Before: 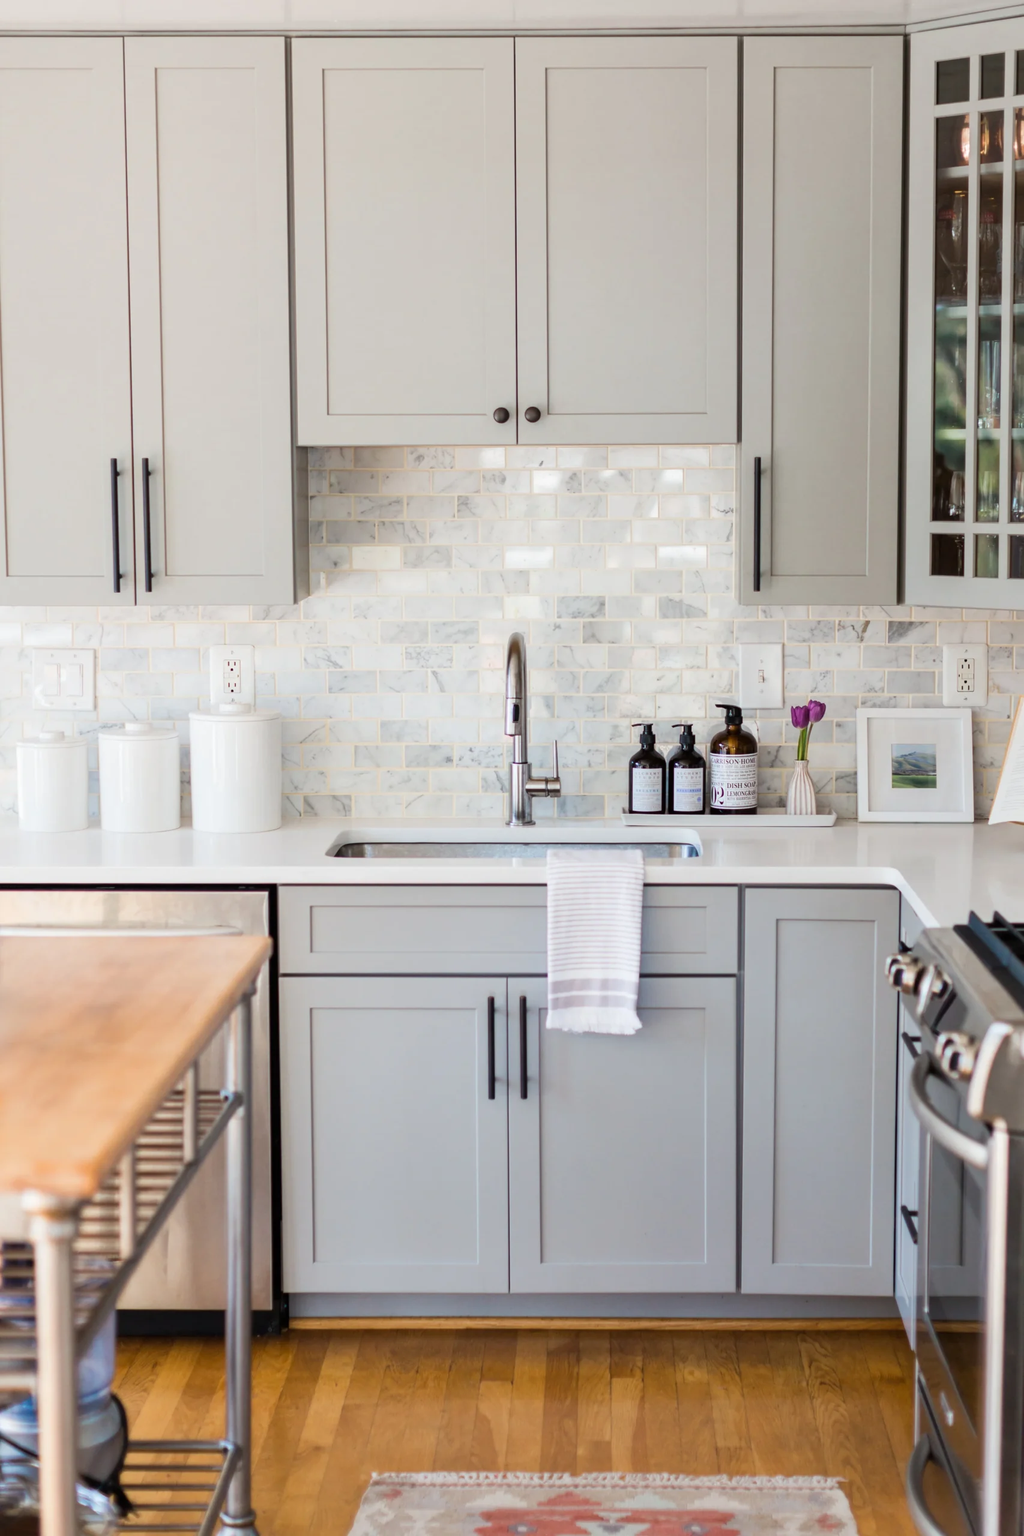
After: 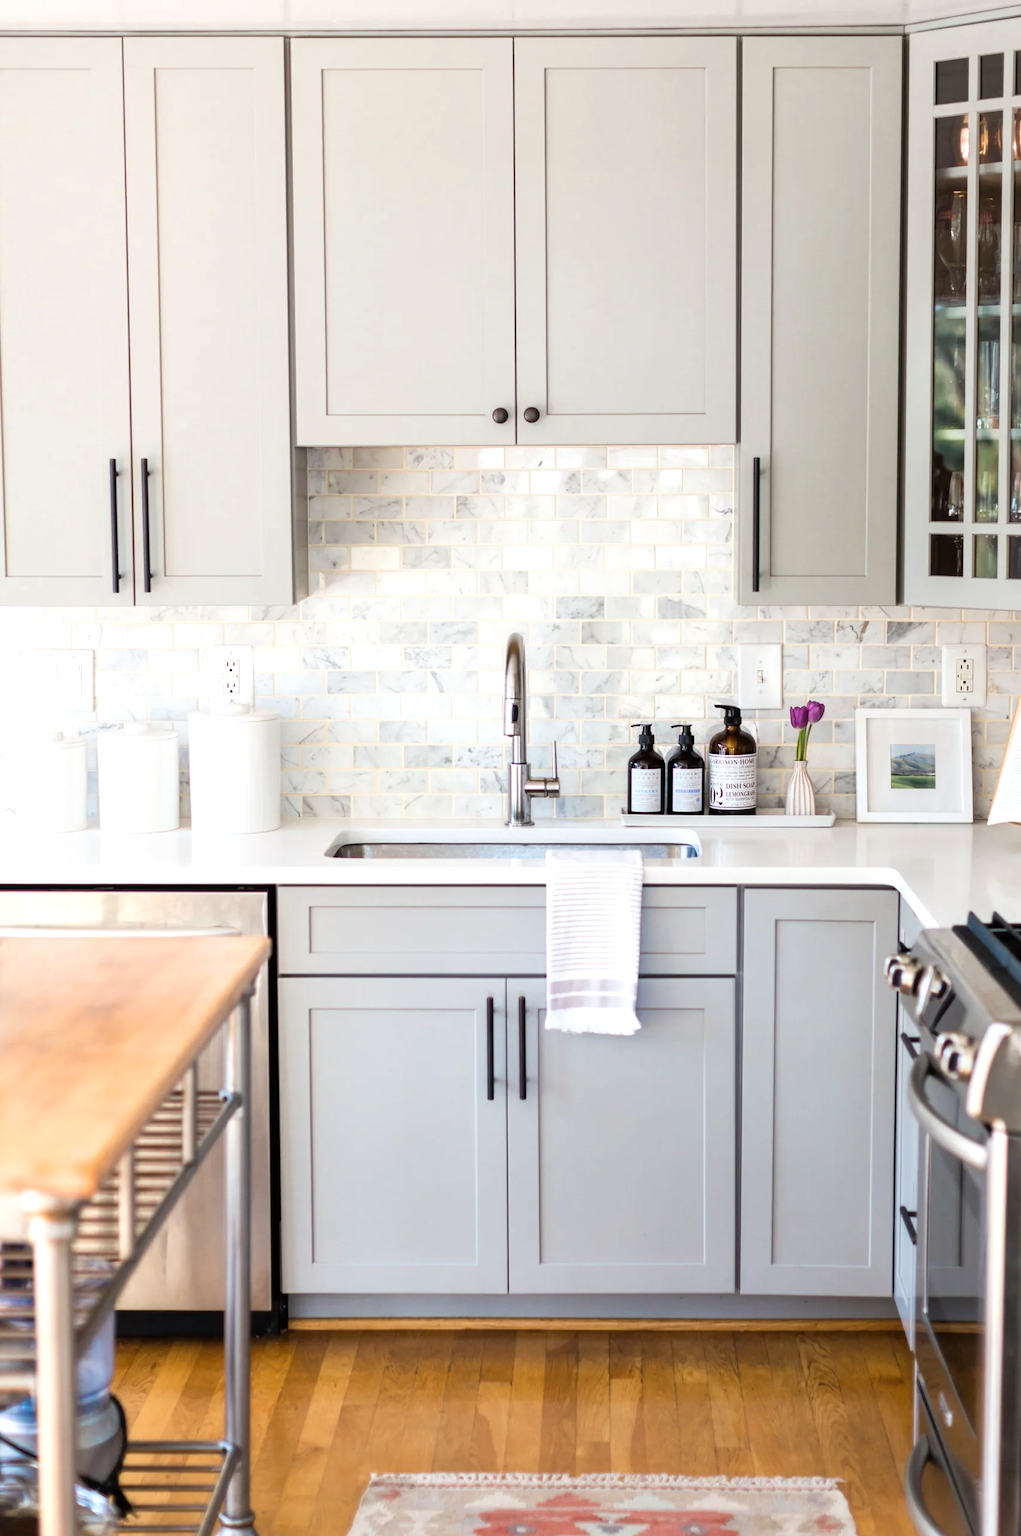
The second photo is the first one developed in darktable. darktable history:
tone equalizer: -8 EV -0.378 EV, -7 EV -0.42 EV, -6 EV -0.295 EV, -5 EV -0.221 EV, -3 EV 0.249 EV, -2 EV 0.336 EV, -1 EV 0.388 EV, +0 EV 0.431 EV
crop and rotate: left 0.193%, bottom 0.006%
